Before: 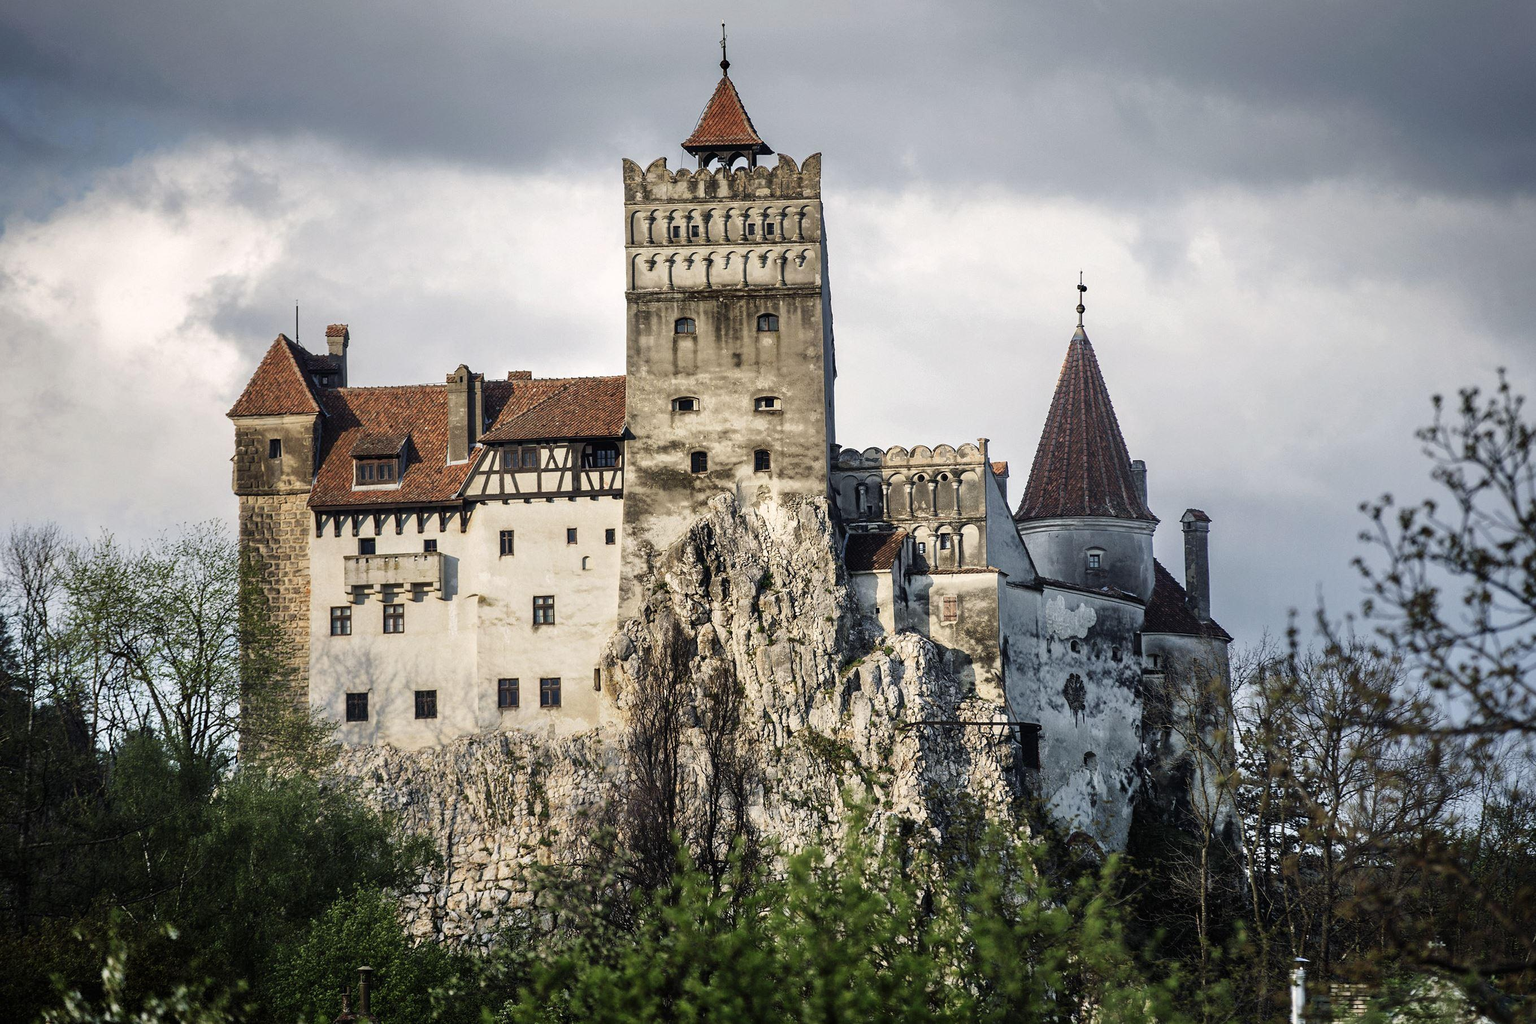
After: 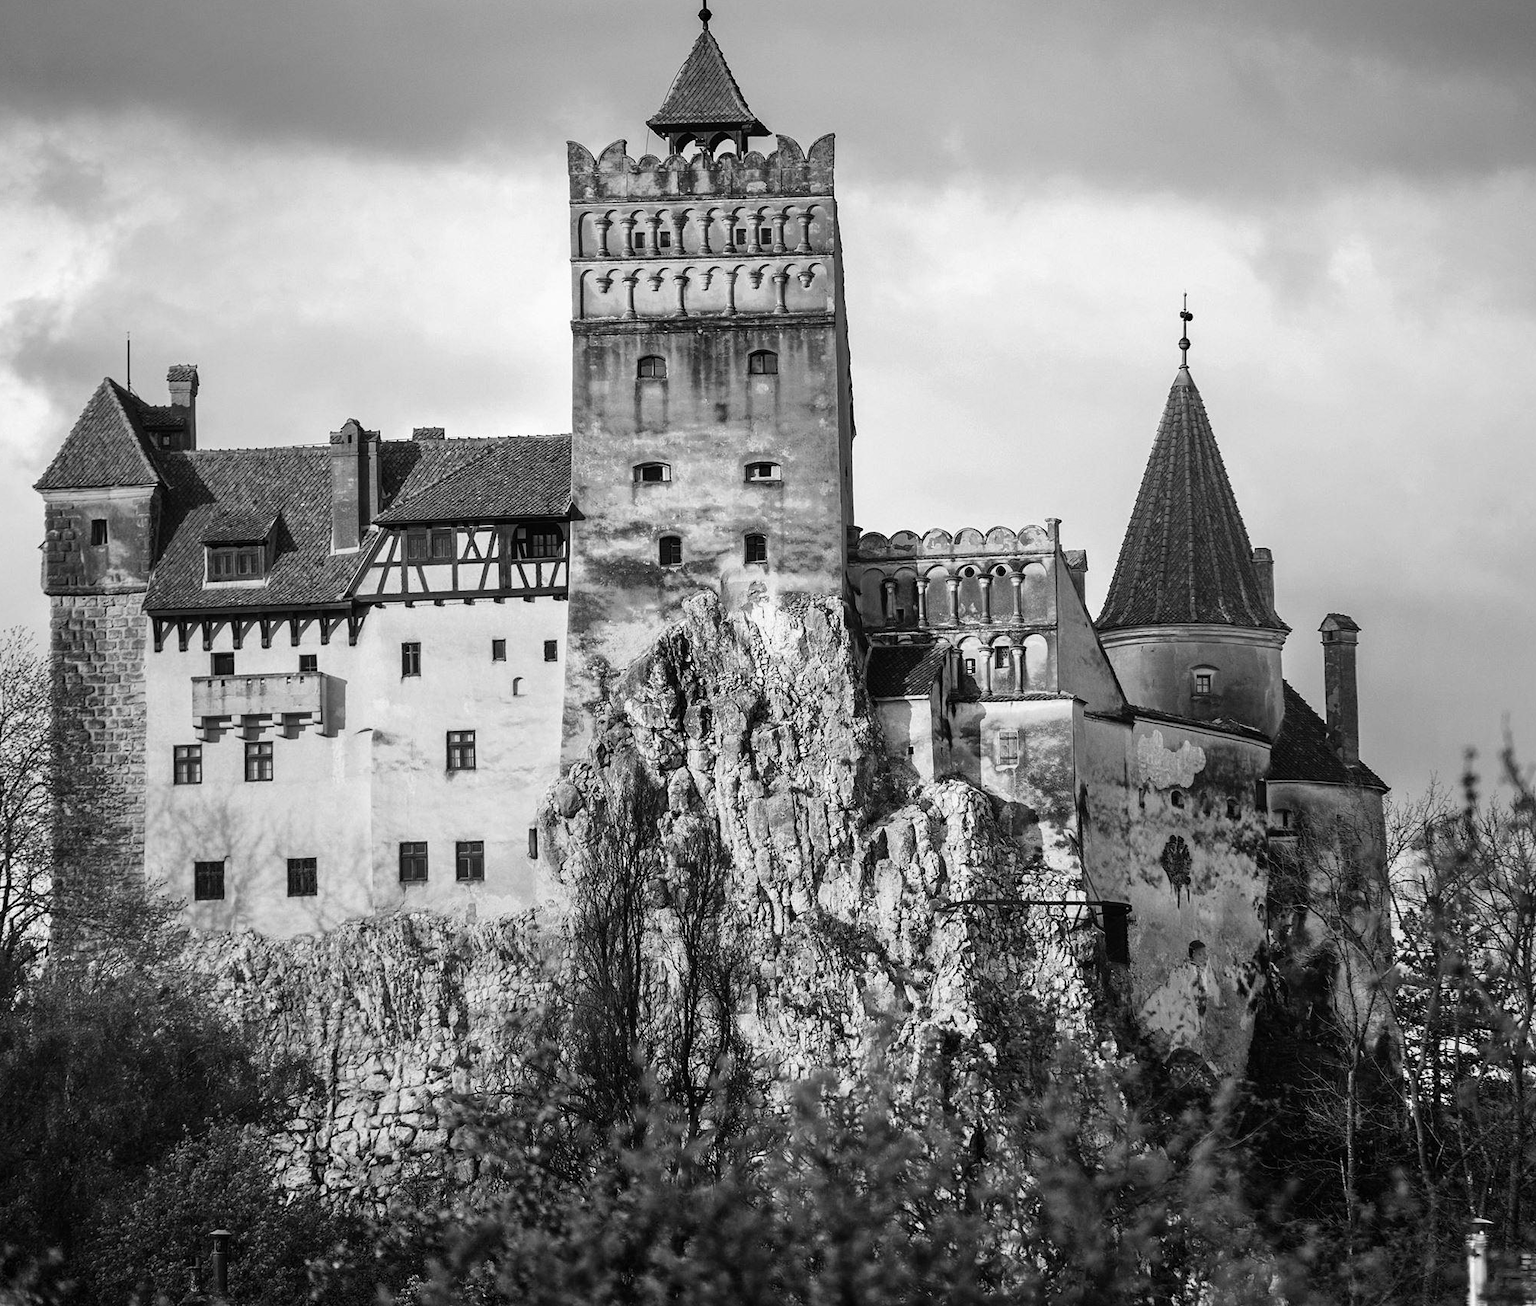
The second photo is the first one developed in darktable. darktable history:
monochrome: on, module defaults
crop and rotate: left 13.15%, top 5.251%, right 12.609%
